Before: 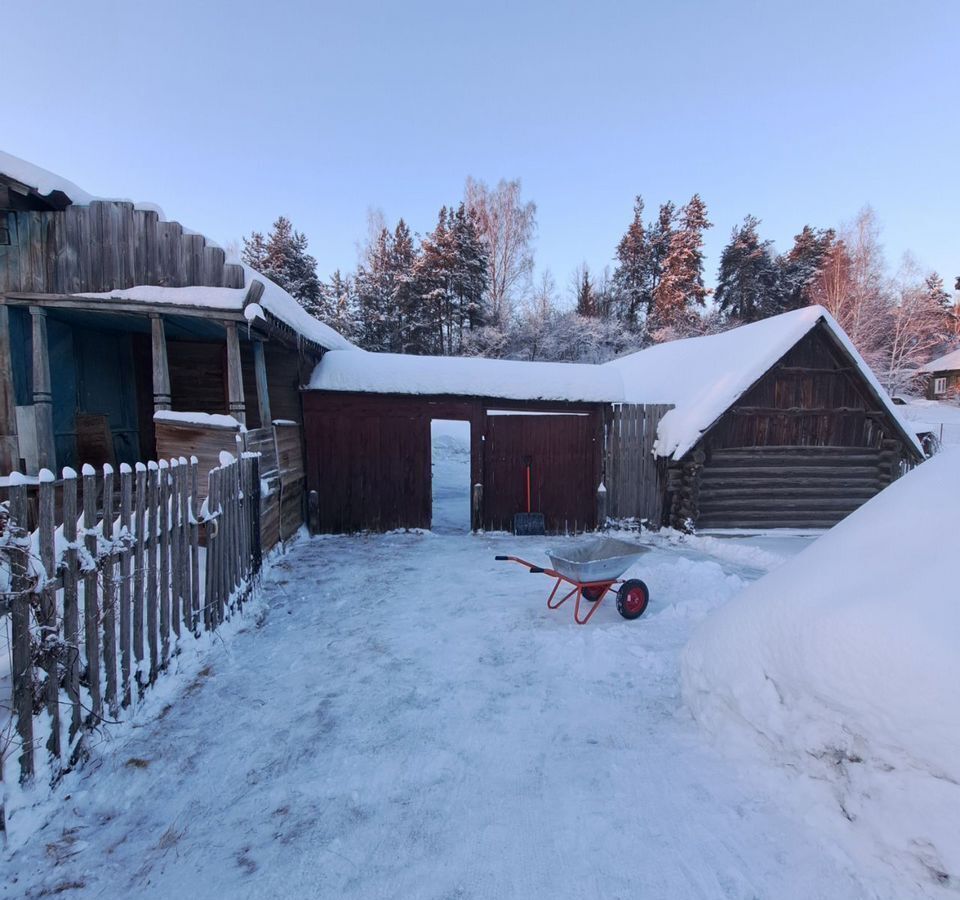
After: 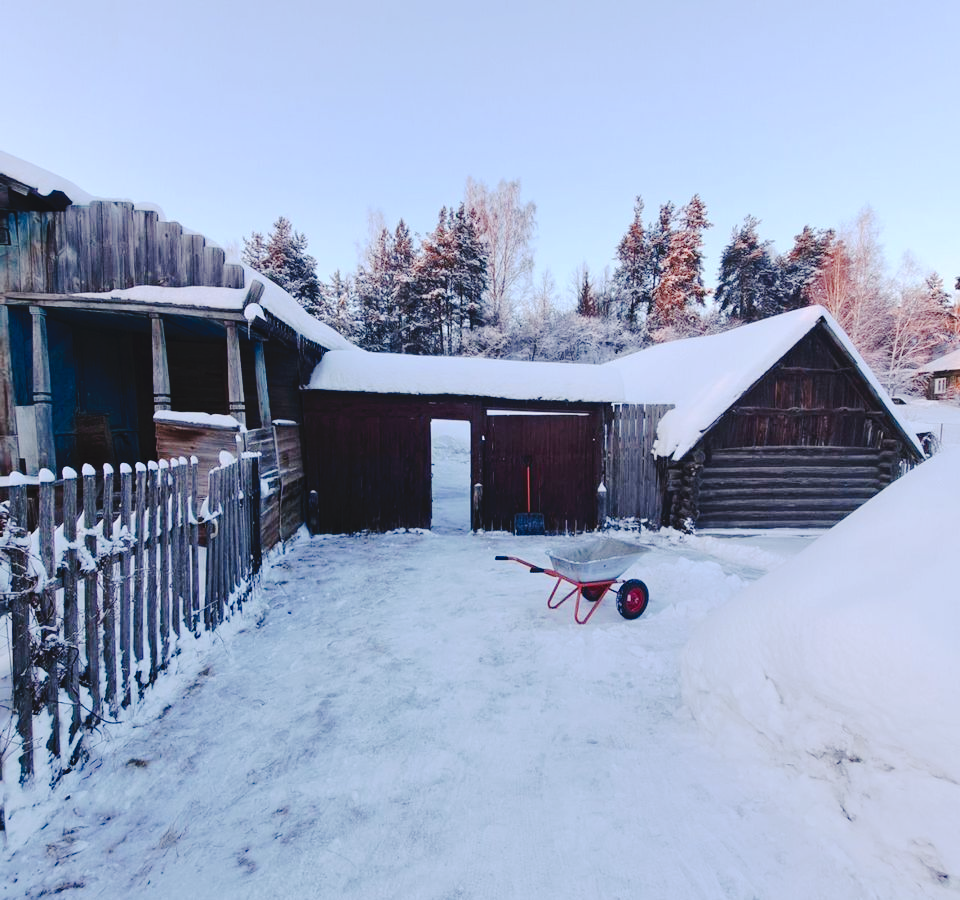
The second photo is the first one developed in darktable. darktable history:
exposure: exposure 0.2 EV, compensate highlight preservation false
tone curve: curves: ch0 [(0, 0) (0.003, 0.058) (0.011, 0.061) (0.025, 0.065) (0.044, 0.076) (0.069, 0.083) (0.1, 0.09) (0.136, 0.102) (0.177, 0.145) (0.224, 0.196) (0.277, 0.278) (0.335, 0.375) (0.399, 0.486) (0.468, 0.578) (0.543, 0.651) (0.623, 0.717) (0.709, 0.783) (0.801, 0.838) (0.898, 0.91) (1, 1)], preserve colors none
